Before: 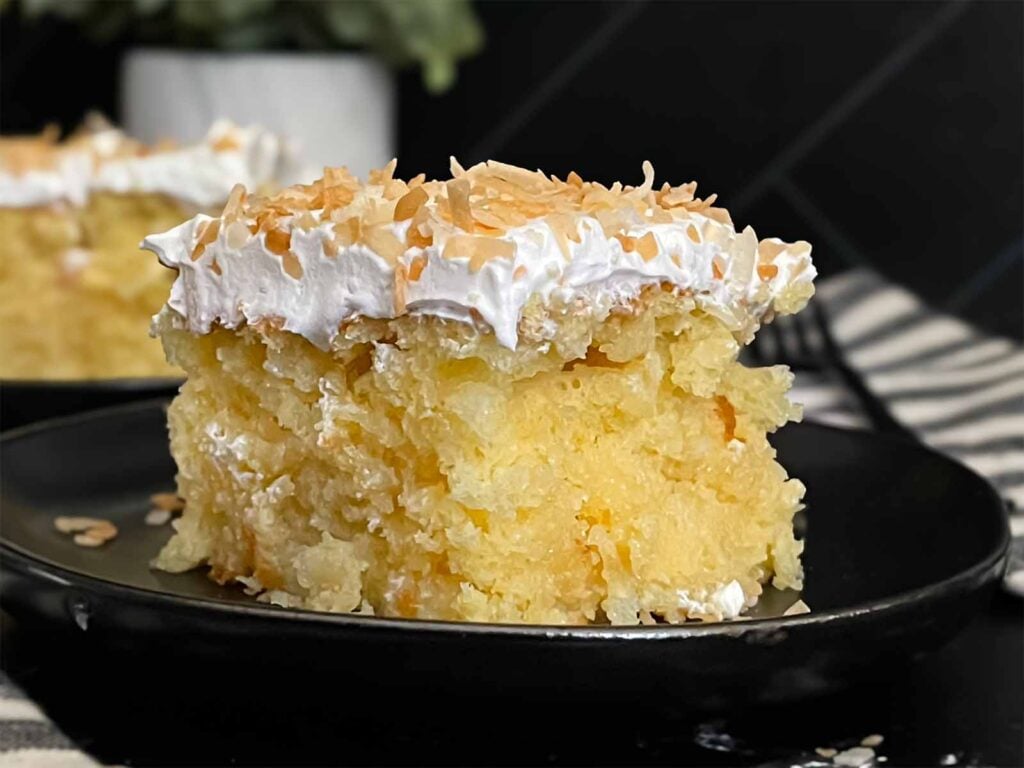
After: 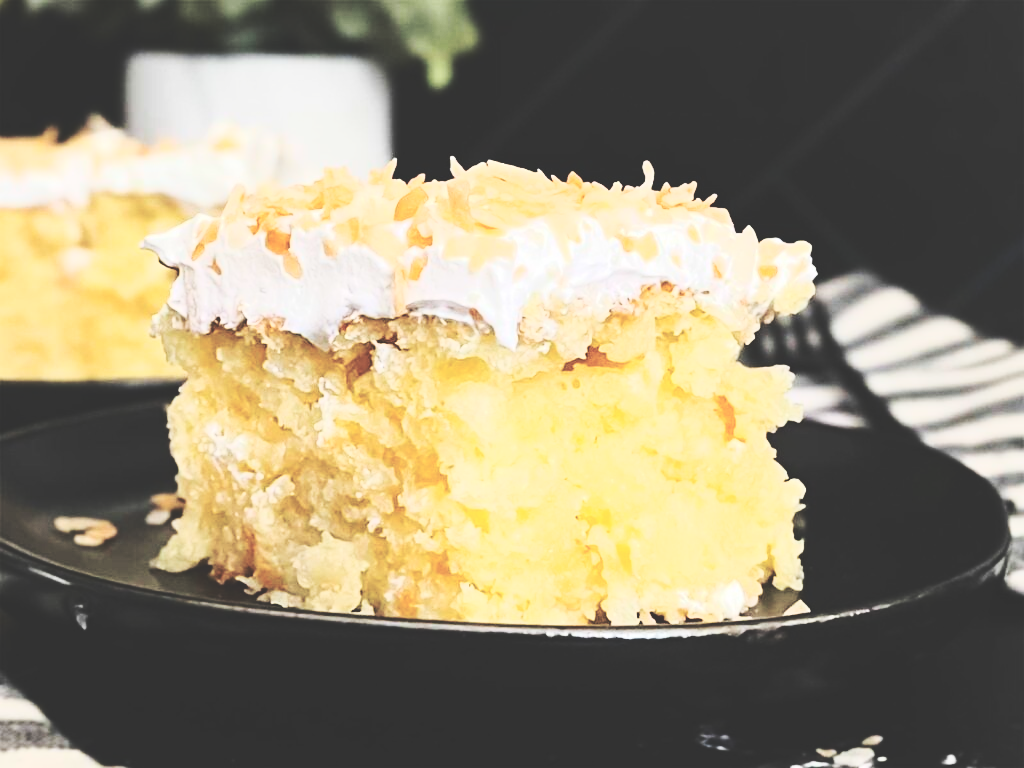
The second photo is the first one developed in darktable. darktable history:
base curve: curves: ch0 [(0, 0.024) (0.055, 0.065) (0.121, 0.166) (0.236, 0.319) (0.693, 0.726) (1, 1)], preserve colors none
color correction: highlights b* 0.02
tone curve: curves: ch0 [(0, 0) (0.003, 0.037) (0.011, 0.061) (0.025, 0.104) (0.044, 0.145) (0.069, 0.145) (0.1, 0.127) (0.136, 0.175) (0.177, 0.207) (0.224, 0.252) (0.277, 0.341) (0.335, 0.446) (0.399, 0.554) (0.468, 0.658) (0.543, 0.757) (0.623, 0.843) (0.709, 0.919) (0.801, 0.958) (0.898, 0.975) (1, 1)], color space Lab, independent channels, preserve colors none
